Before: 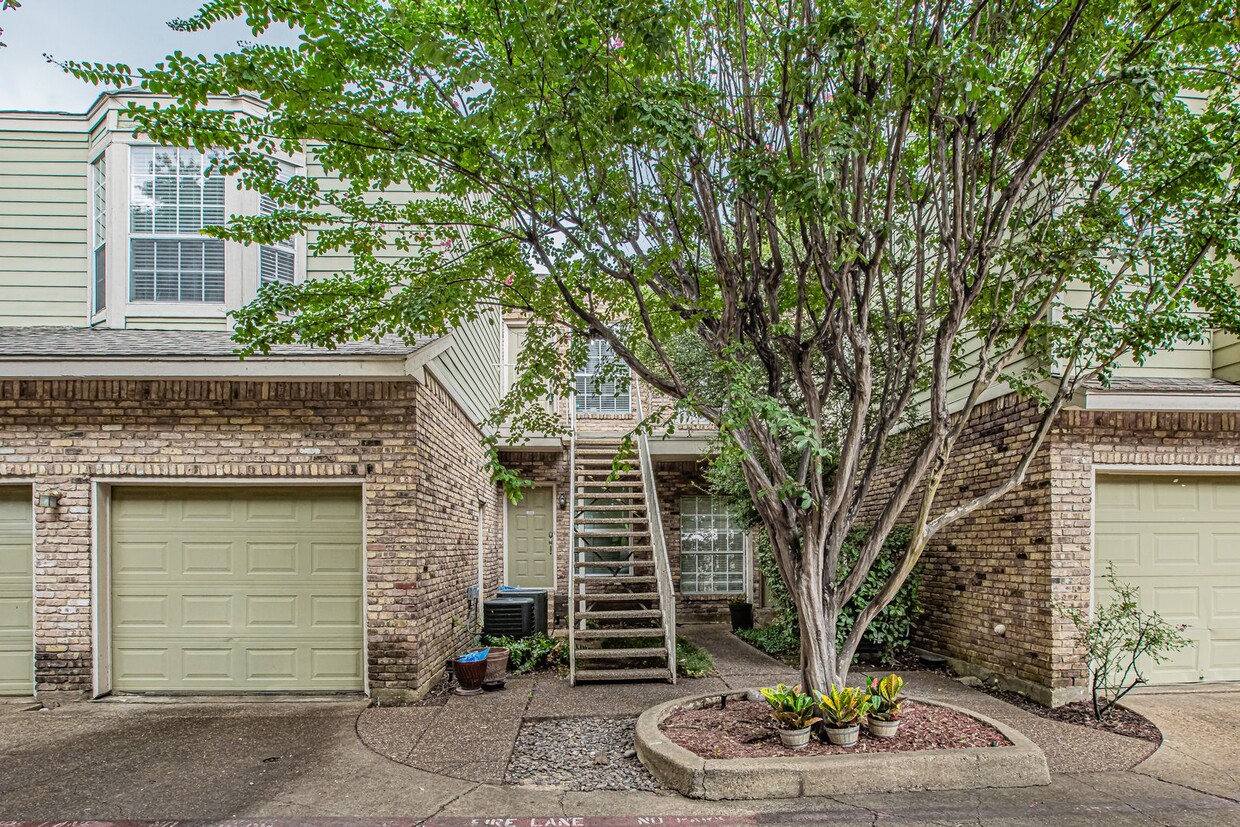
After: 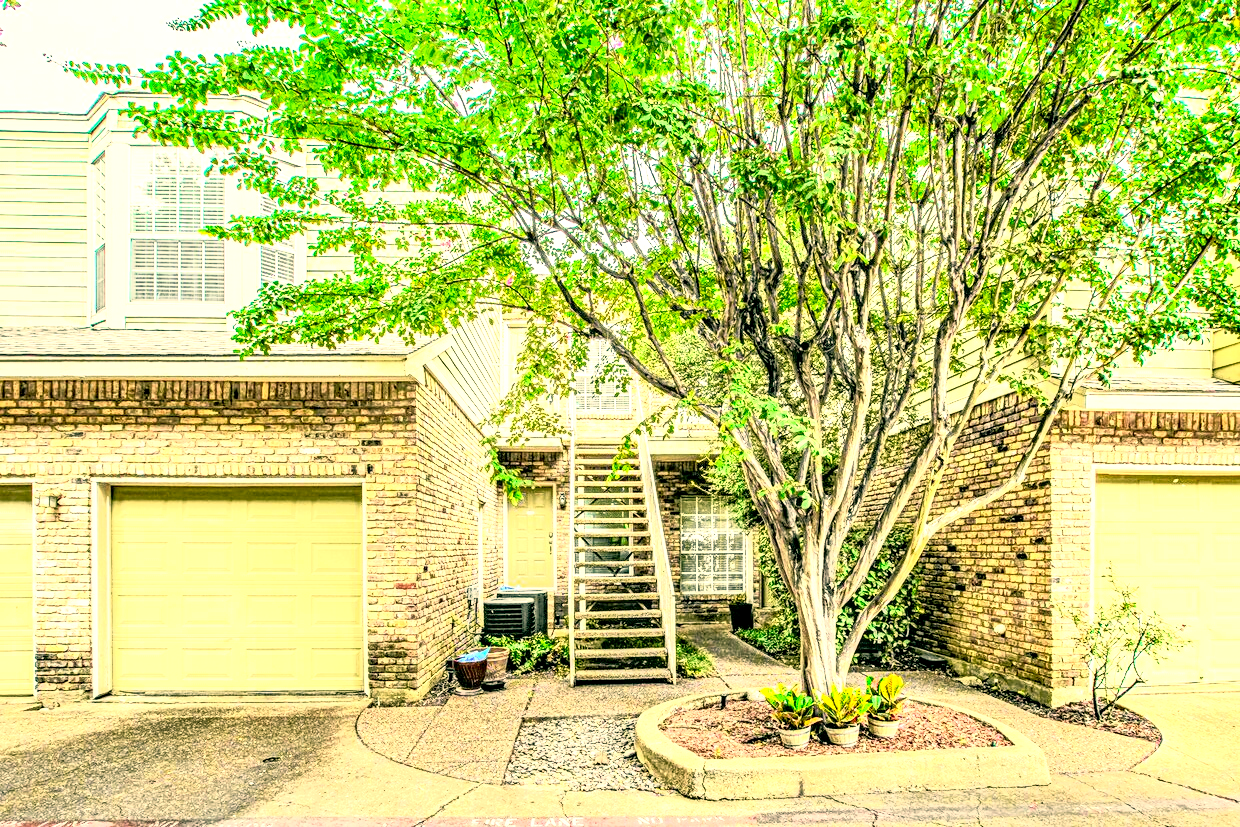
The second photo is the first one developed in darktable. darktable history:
exposure: black level correction 0.001, exposure 1.735 EV, compensate highlight preservation false
color correction: highlights a* 5.3, highlights b* 24.26, shadows a* -15.58, shadows b* 4.02
tone curve: curves: ch0 [(0, 0.015) (0.091, 0.055) (0.184, 0.159) (0.304, 0.382) (0.492, 0.579) (0.628, 0.755) (0.832, 0.932) (0.984, 0.963)]; ch1 [(0, 0) (0.34, 0.235) (0.46, 0.46) (0.515, 0.502) (0.553, 0.567) (0.764, 0.815) (1, 1)]; ch2 [(0, 0) (0.44, 0.458) (0.479, 0.492) (0.524, 0.507) (0.557, 0.567) (0.673, 0.699) (1, 1)], color space Lab, independent channels, preserve colors none
local contrast: highlights 60%, shadows 60%, detail 160%
